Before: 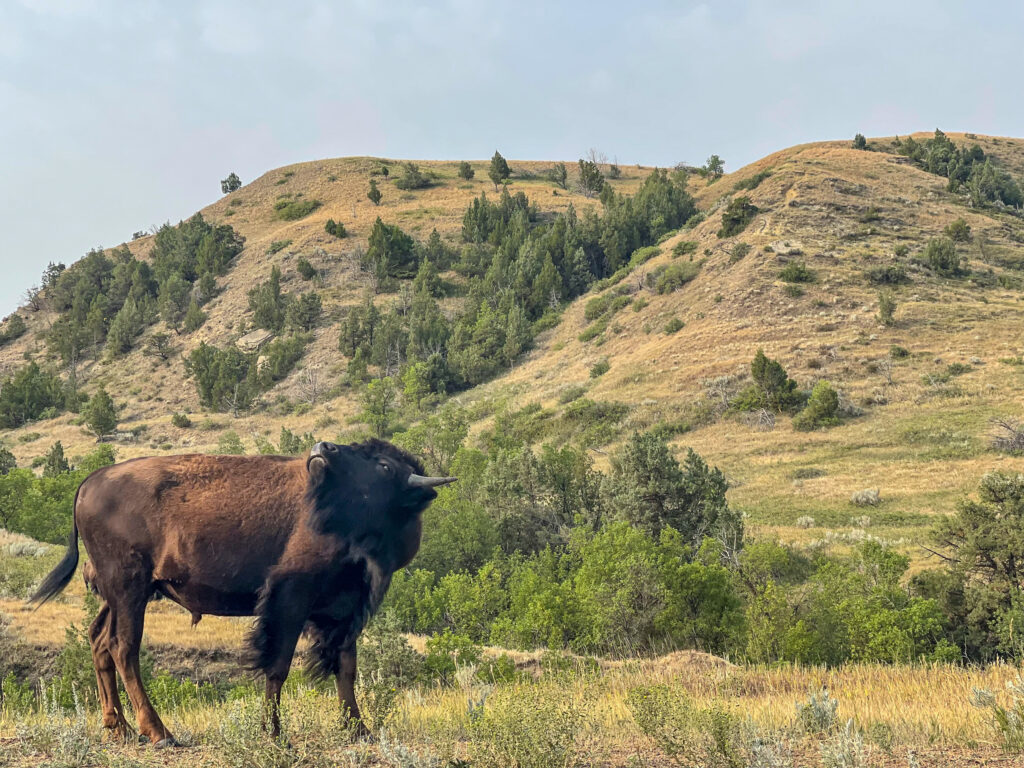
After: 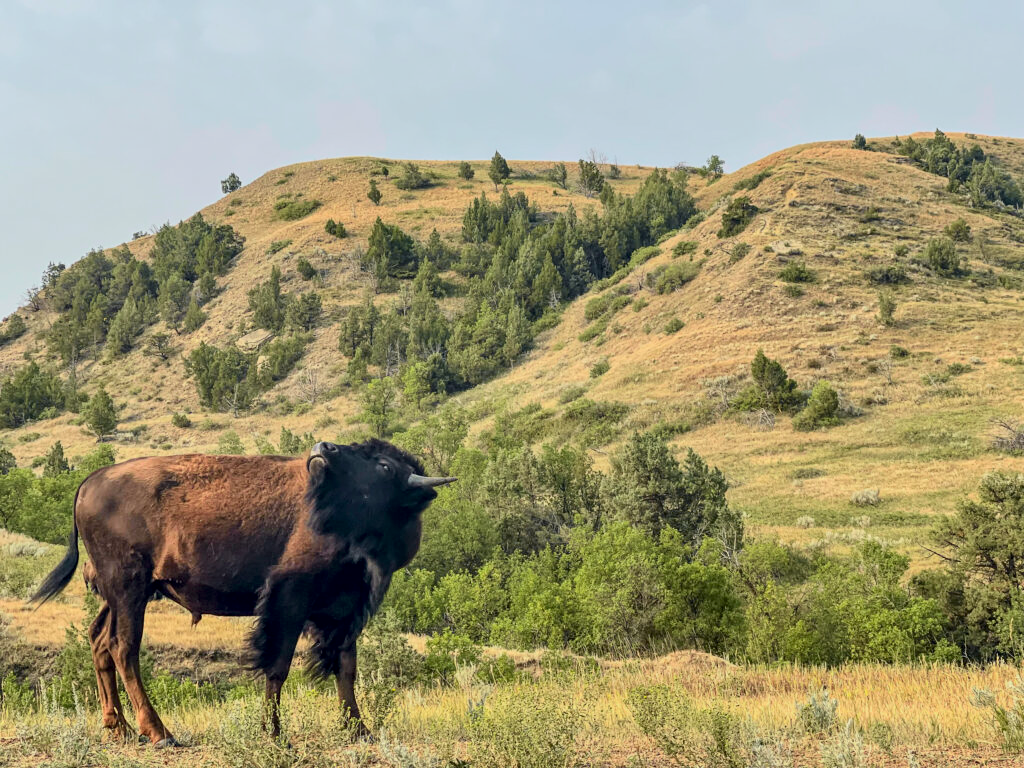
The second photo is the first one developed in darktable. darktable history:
local contrast: highlights 105%, shadows 103%, detail 120%, midtone range 0.2
color correction: highlights a* 0.031, highlights b* -0.548
tone curve: curves: ch0 [(0, 0) (0.091, 0.066) (0.184, 0.16) (0.491, 0.519) (0.748, 0.765) (1, 0.919)]; ch1 [(0, 0) (0.179, 0.173) (0.322, 0.32) (0.424, 0.424) (0.502, 0.5) (0.56, 0.575) (0.631, 0.675) (0.777, 0.806) (1, 1)]; ch2 [(0, 0) (0.434, 0.447) (0.497, 0.498) (0.539, 0.566) (0.676, 0.691) (1, 1)], color space Lab, independent channels, preserve colors none
